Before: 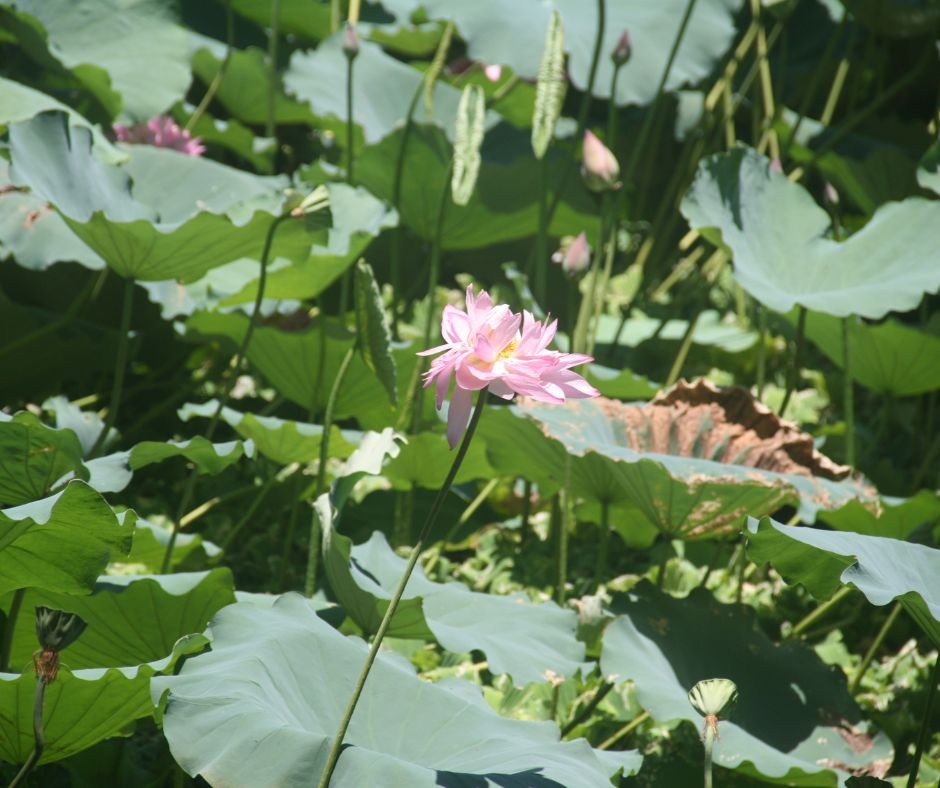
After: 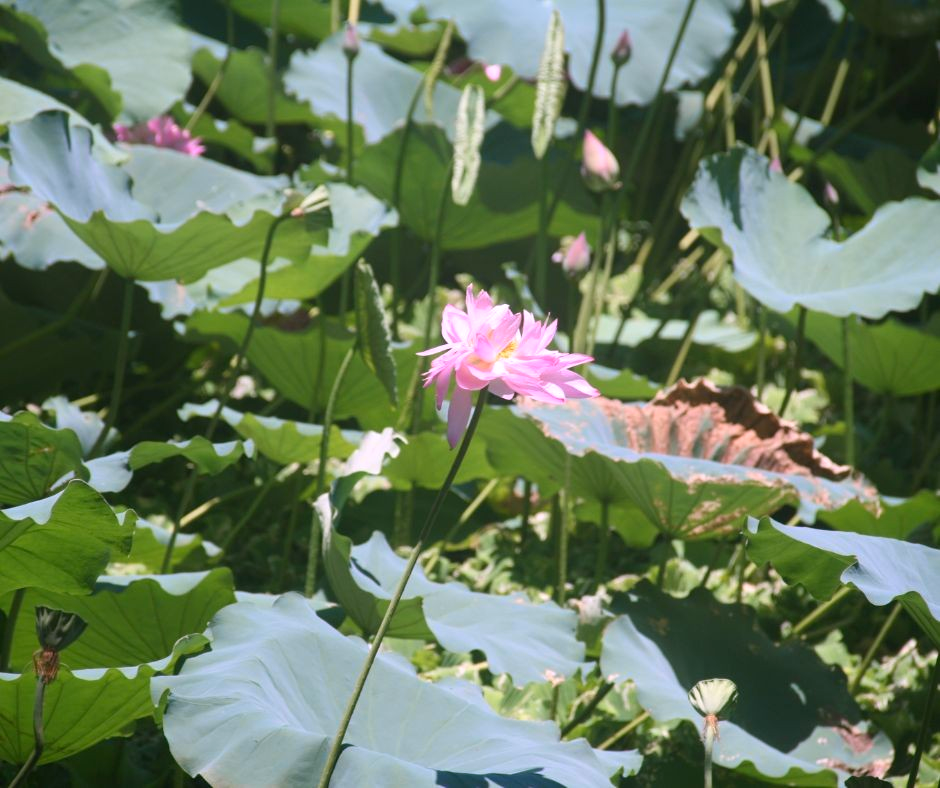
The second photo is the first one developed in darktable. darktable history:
color zones: curves: ch1 [(0.25, 0.5) (0.747, 0.71)]
white balance: red 1.066, blue 1.119
